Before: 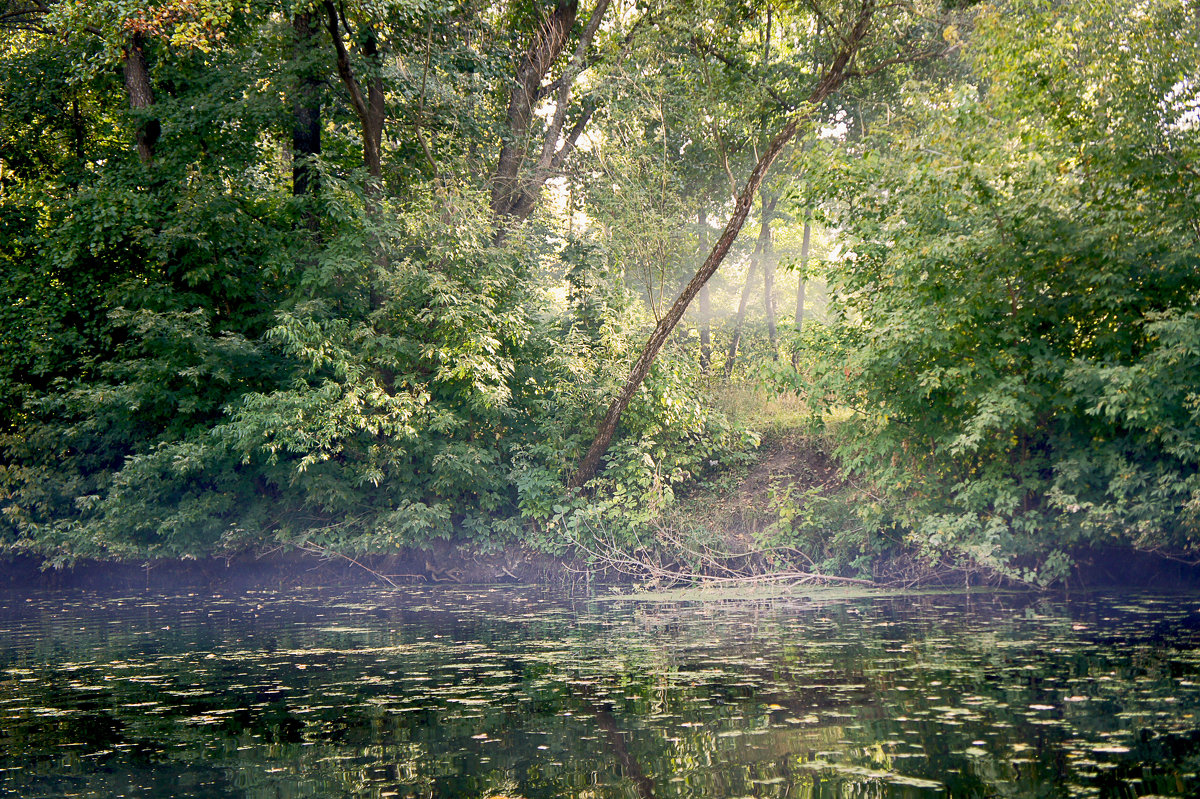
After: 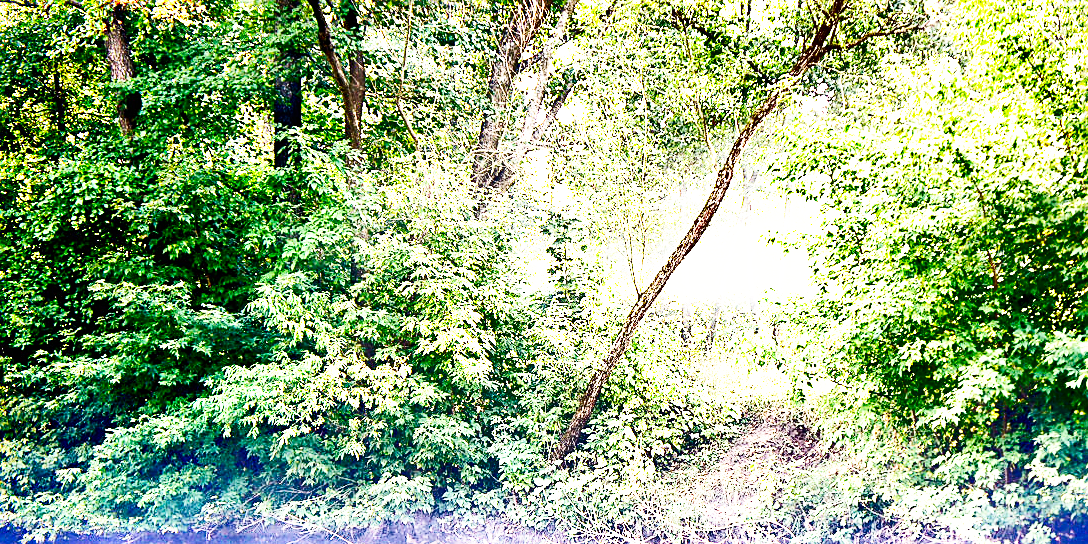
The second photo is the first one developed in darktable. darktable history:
shadows and highlights: shadows 20.74, highlights -83.02, soften with gaussian
color balance rgb: highlights gain › luminance 9.875%, perceptual saturation grading › global saturation 0.409%, contrast -10.645%
base curve: curves: ch0 [(0, 0) (0.007, 0.004) (0.027, 0.03) (0.046, 0.07) (0.207, 0.54) (0.442, 0.872) (0.673, 0.972) (1, 1)], preserve colors none
exposure: black level correction 0, exposure 1.197 EV, compensate highlight preservation false
crop: left 1.617%, top 3.392%, right 7.652%, bottom 28.445%
sharpen: on, module defaults
contrast brightness saturation: contrast 0.17, saturation 0.305
tone equalizer: -8 EV -0.734 EV, -7 EV -0.681 EV, -6 EV -0.619 EV, -5 EV -0.37 EV, -3 EV 0.385 EV, -2 EV 0.6 EV, -1 EV 0.696 EV, +0 EV 0.743 EV, edges refinement/feathering 500, mask exposure compensation -1.57 EV, preserve details no
